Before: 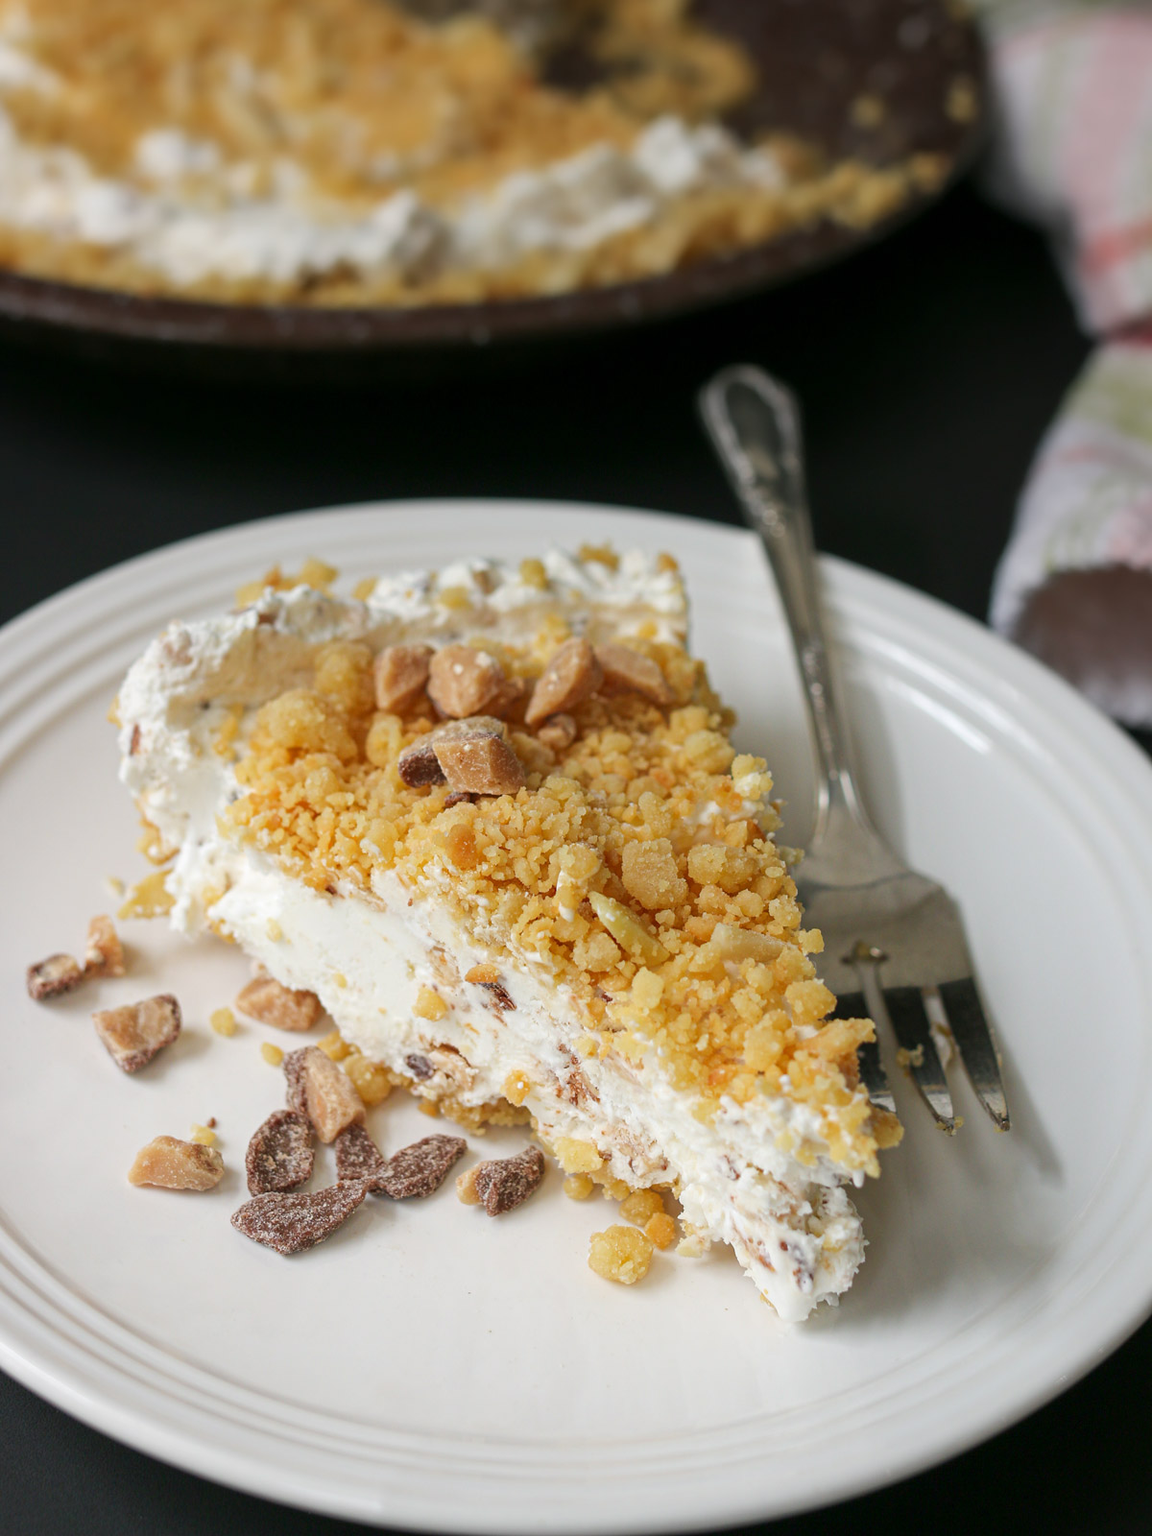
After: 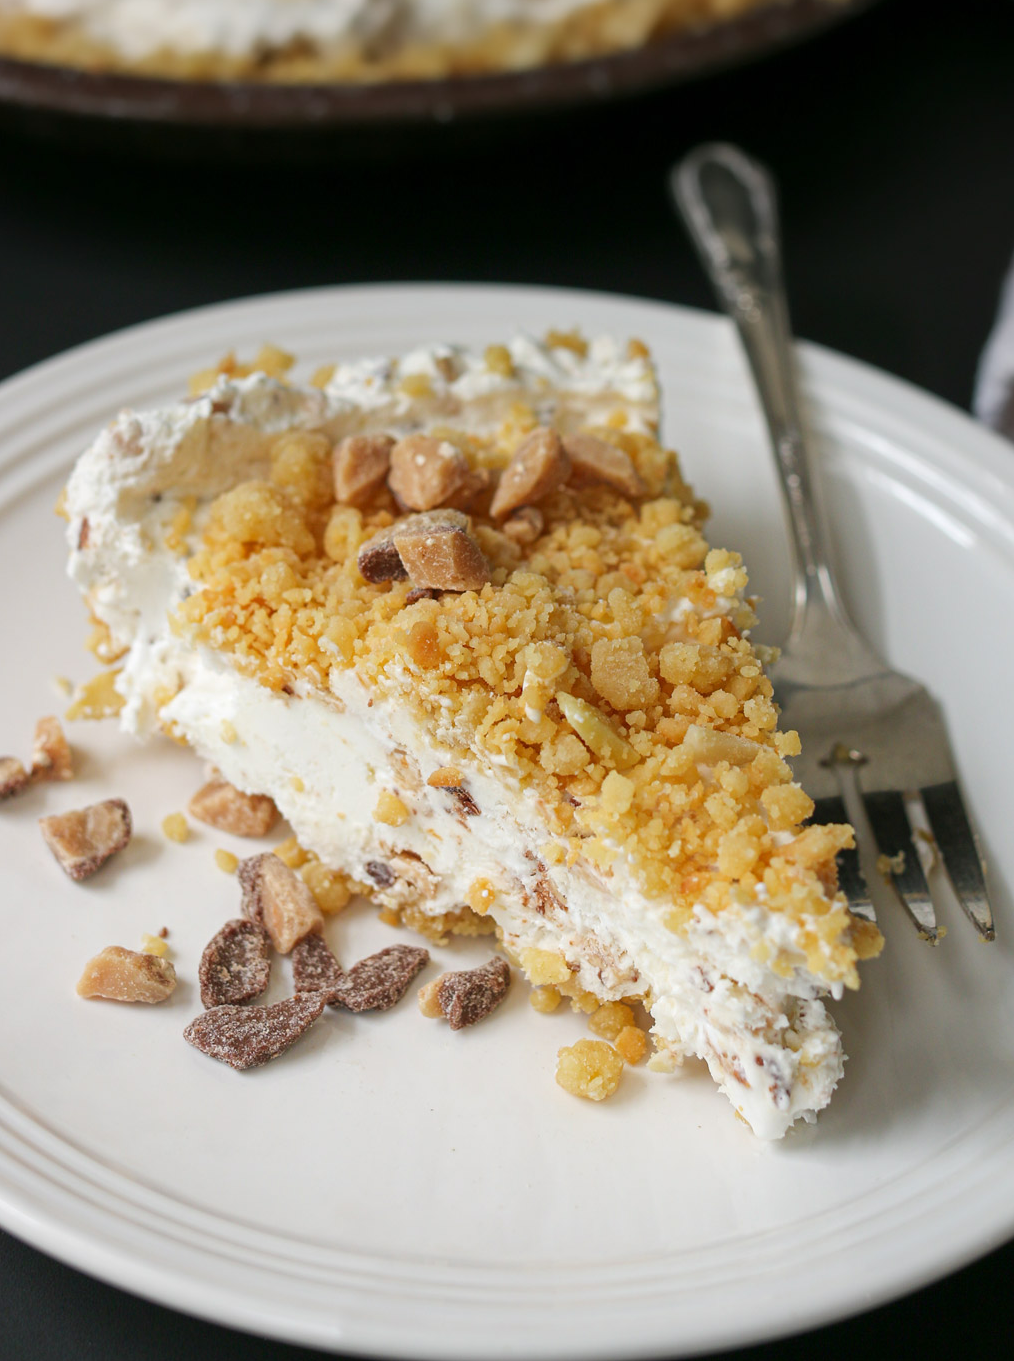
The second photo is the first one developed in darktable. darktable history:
crop and rotate: left 4.818%, top 14.932%, right 10.67%
